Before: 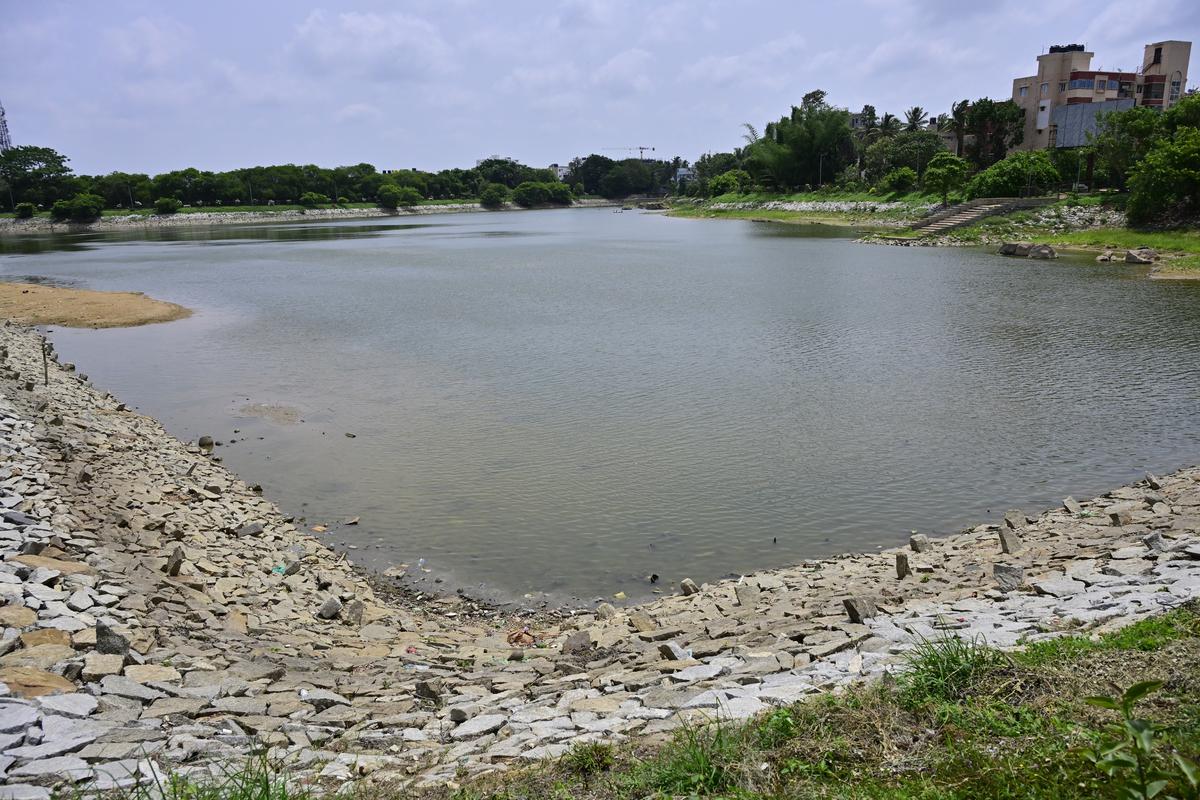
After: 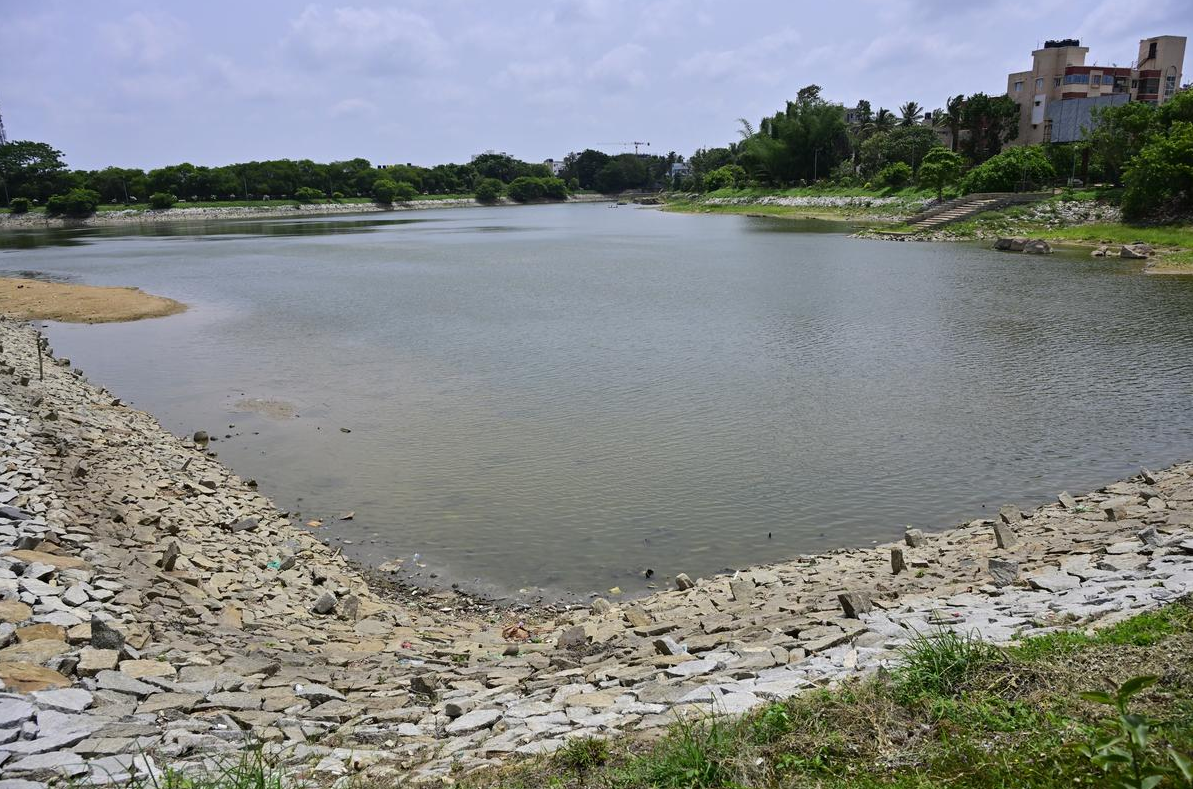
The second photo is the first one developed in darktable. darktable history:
crop: left 0.426%, top 0.628%, right 0.127%, bottom 0.709%
